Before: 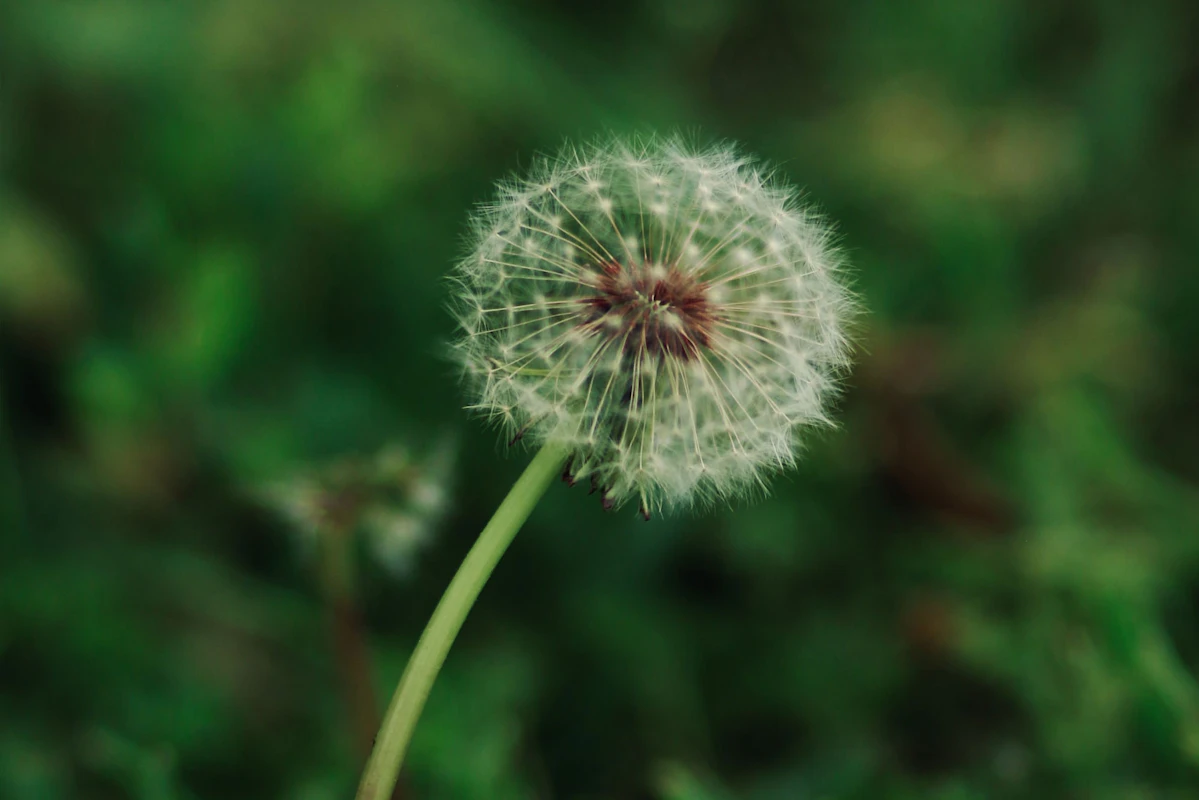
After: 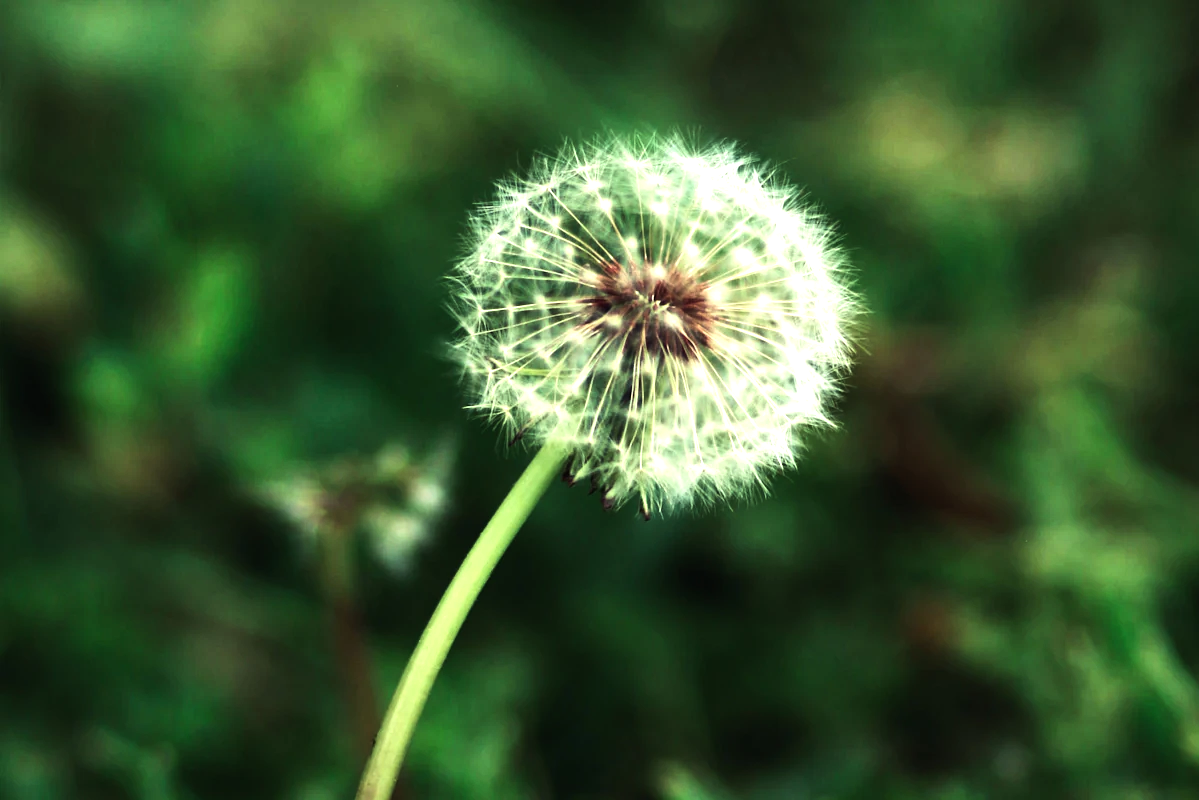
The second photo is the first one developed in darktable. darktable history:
exposure: black level correction 0, exposure 0.7 EV, compensate exposure bias true, compensate highlight preservation false
tone equalizer: -8 EV -1.08 EV, -7 EV -1.01 EV, -6 EV -0.867 EV, -5 EV -0.578 EV, -3 EV 0.578 EV, -2 EV 0.867 EV, -1 EV 1.01 EV, +0 EV 1.08 EV, edges refinement/feathering 500, mask exposure compensation -1.57 EV, preserve details no
